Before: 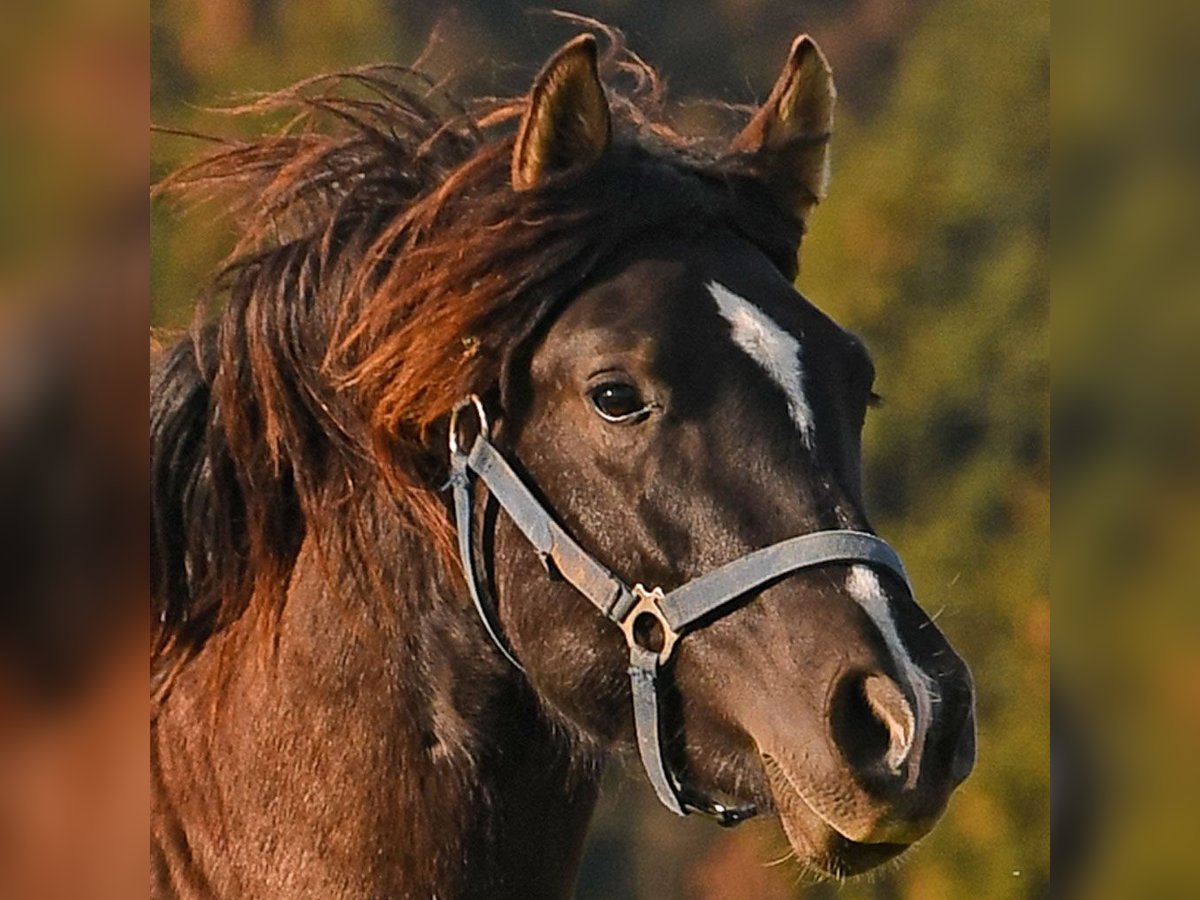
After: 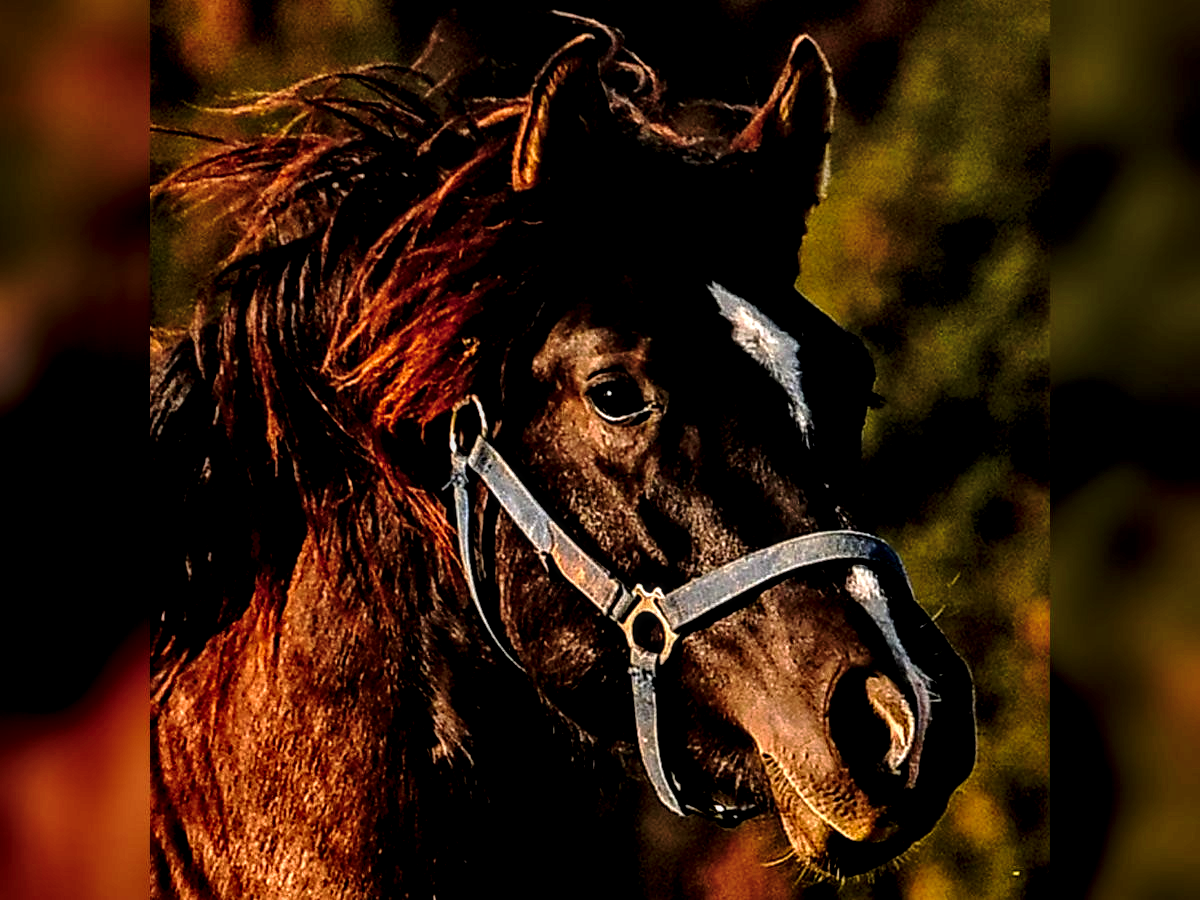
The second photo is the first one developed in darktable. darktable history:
local contrast: highlights 19%, detail 186%
tone curve: curves: ch0 [(0, 0) (0.003, 0.008) (0.011, 0.008) (0.025, 0.008) (0.044, 0.008) (0.069, 0.006) (0.1, 0.006) (0.136, 0.006) (0.177, 0.008) (0.224, 0.012) (0.277, 0.026) (0.335, 0.083) (0.399, 0.165) (0.468, 0.292) (0.543, 0.416) (0.623, 0.535) (0.709, 0.692) (0.801, 0.853) (0.898, 0.981) (1, 1)], preserve colors none
